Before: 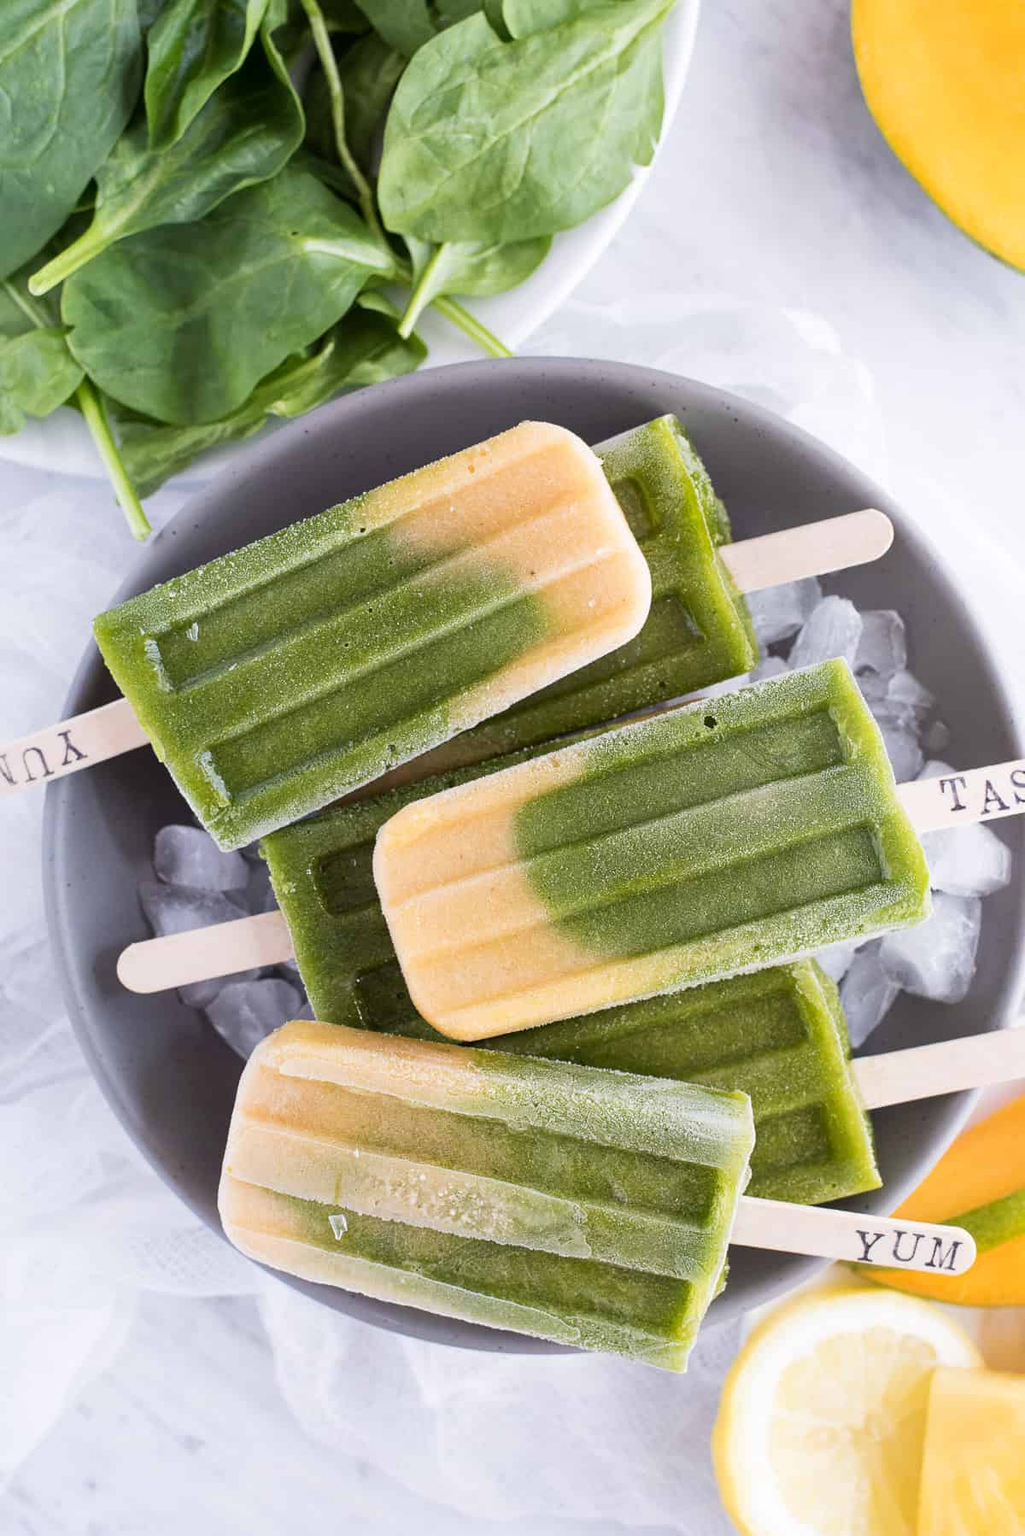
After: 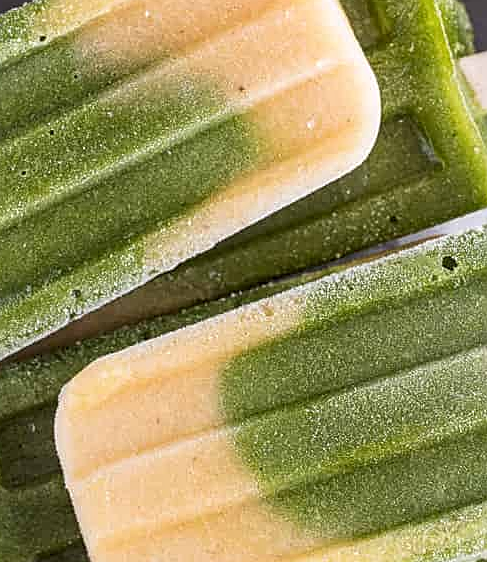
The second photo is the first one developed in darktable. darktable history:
crop: left 31.851%, top 32.407%, right 27.534%, bottom 36.321%
local contrast: on, module defaults
sharpen: on, module defaults
